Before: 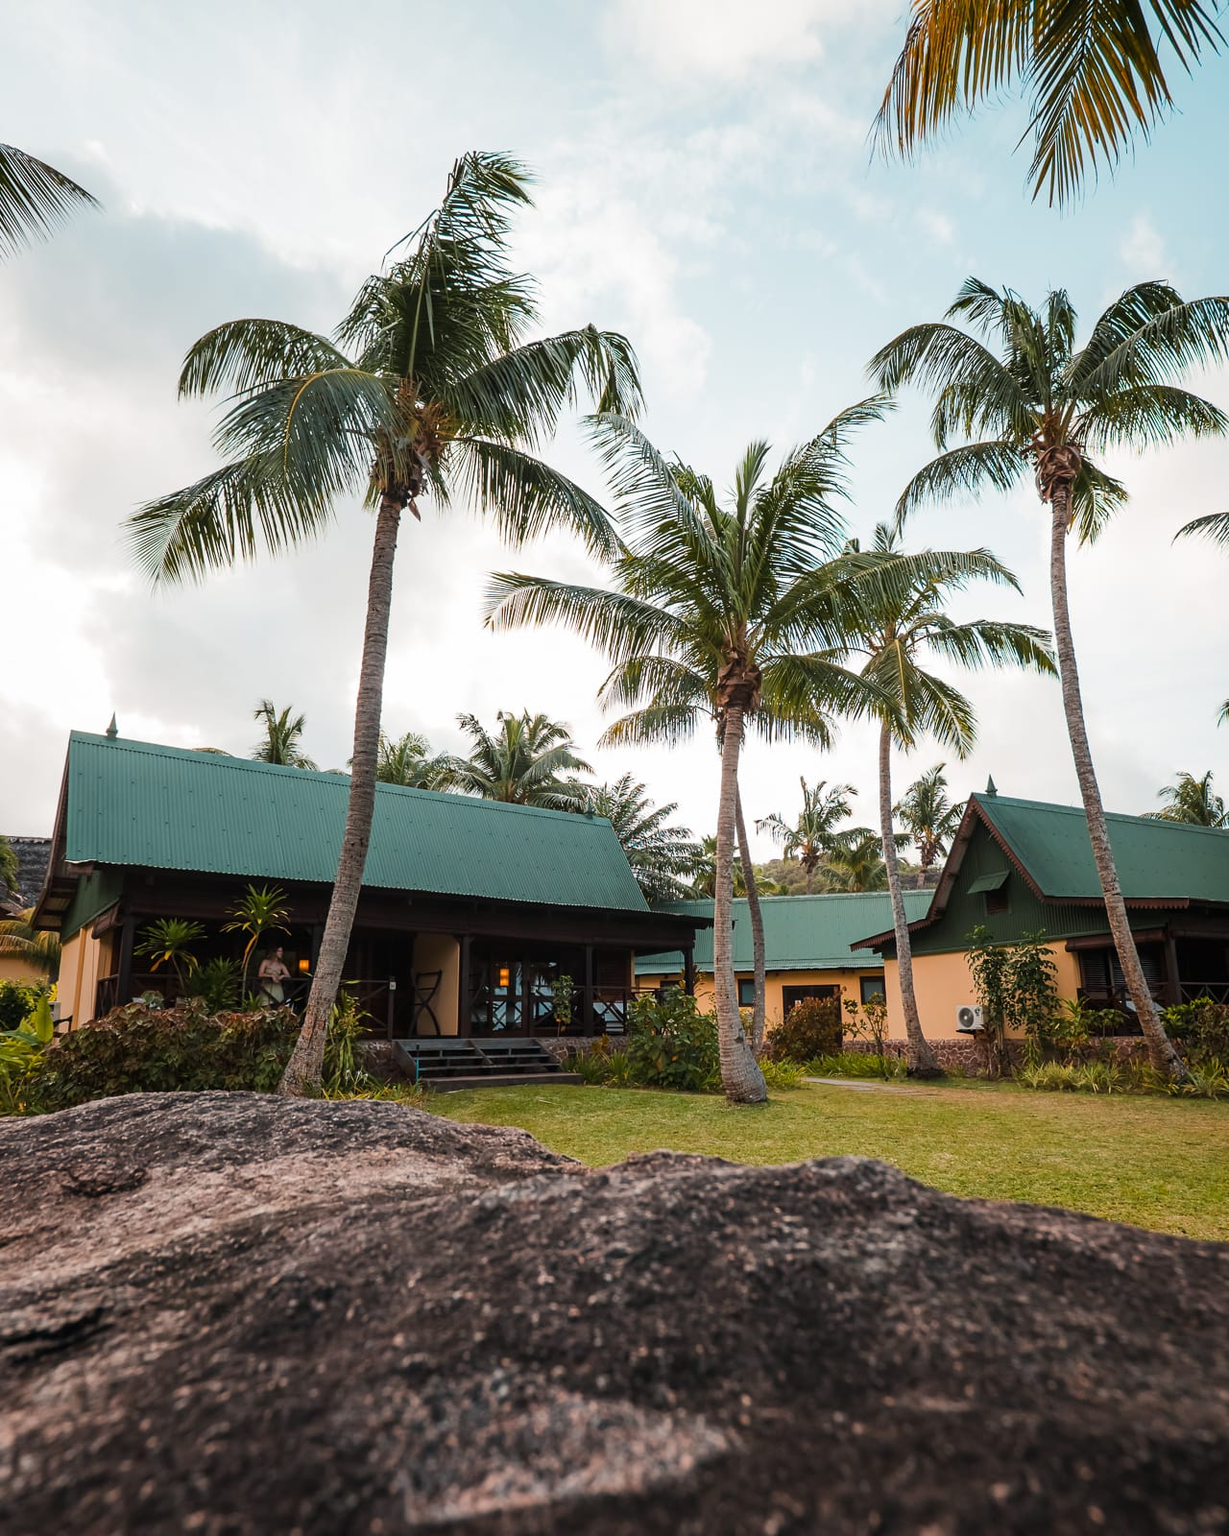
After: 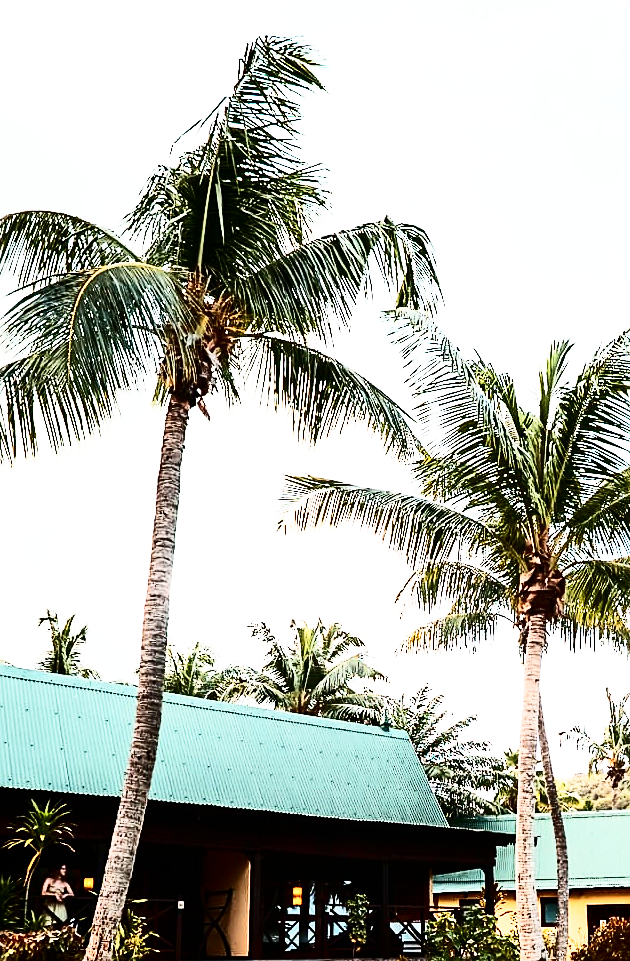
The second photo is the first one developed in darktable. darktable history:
base curve: curves: ch0 [(0, 0) (0.007, 0.004) (0.027, 0.03) (0.046, 0.07) (0.207, 0.54) (0.442, 0.872) (0.673, 0.972) (1, 1)], preserve colors none
sharpen: on, module defaults
crop: left 17.835%, top 7.675%, right 32.881%, bottom 32.213%
contrast brightness saturation: contrast 0.5, saturation -0.1
